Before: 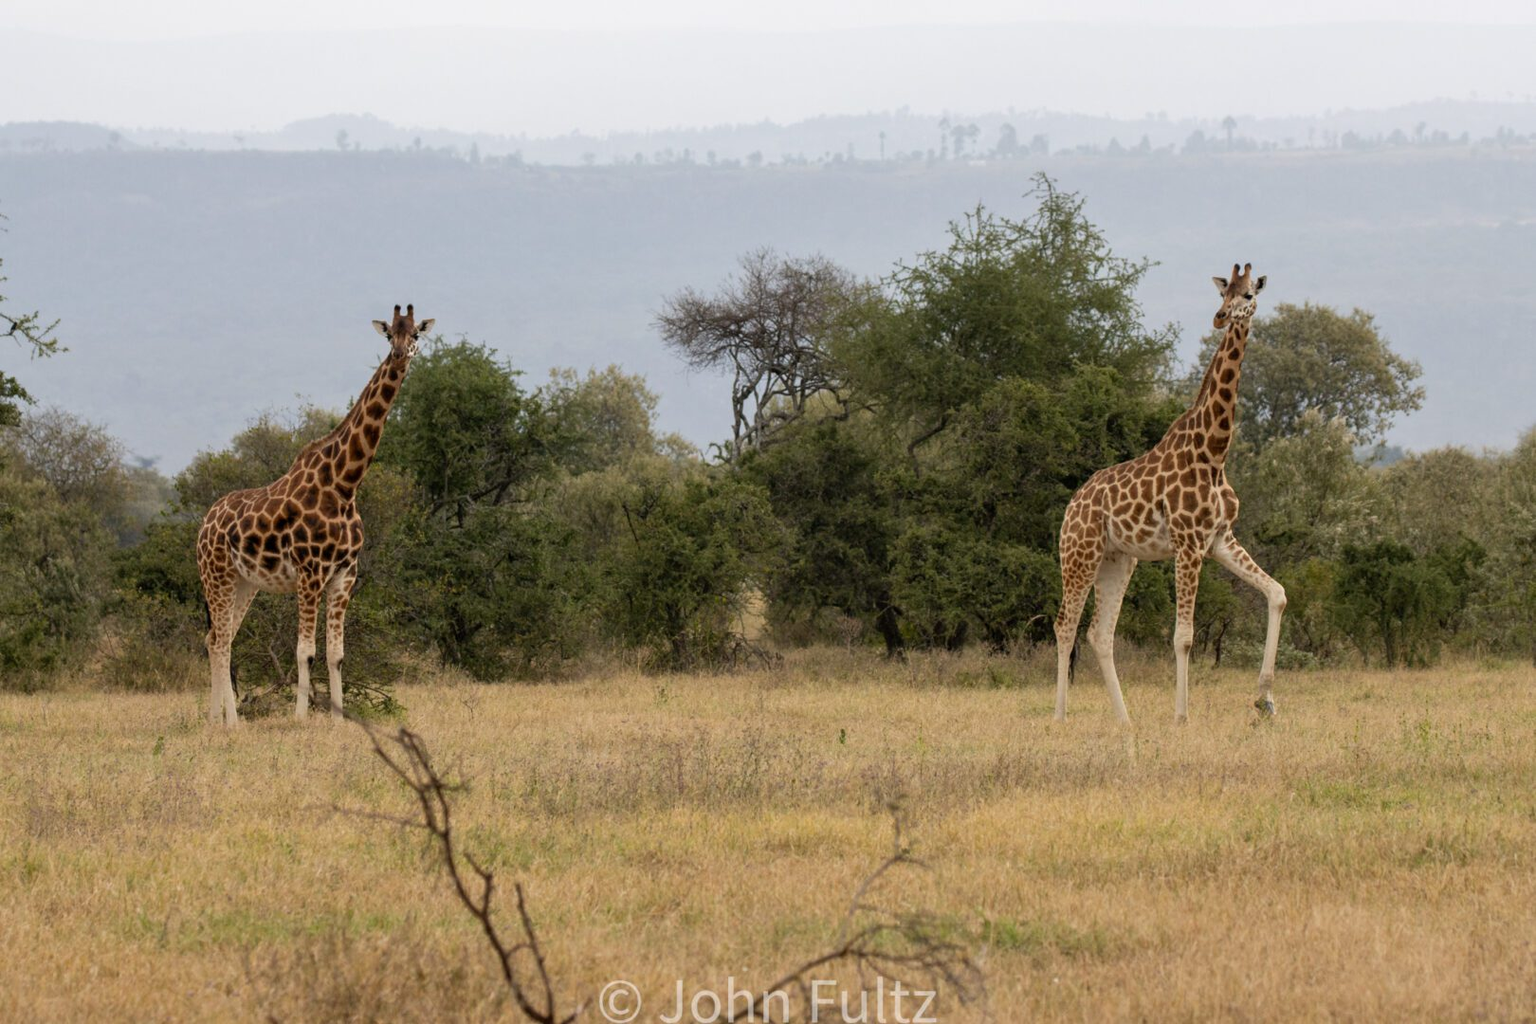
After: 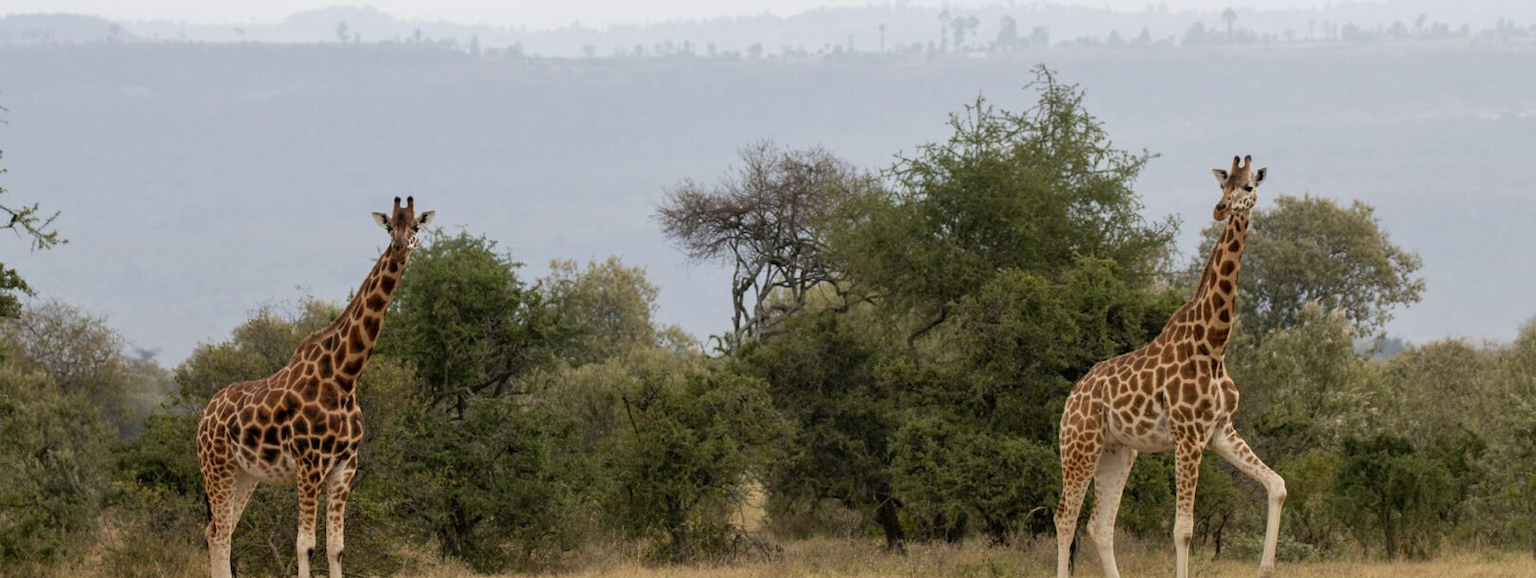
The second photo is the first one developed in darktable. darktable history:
crop and rotate: top 10.573%, bottom 32.885%
